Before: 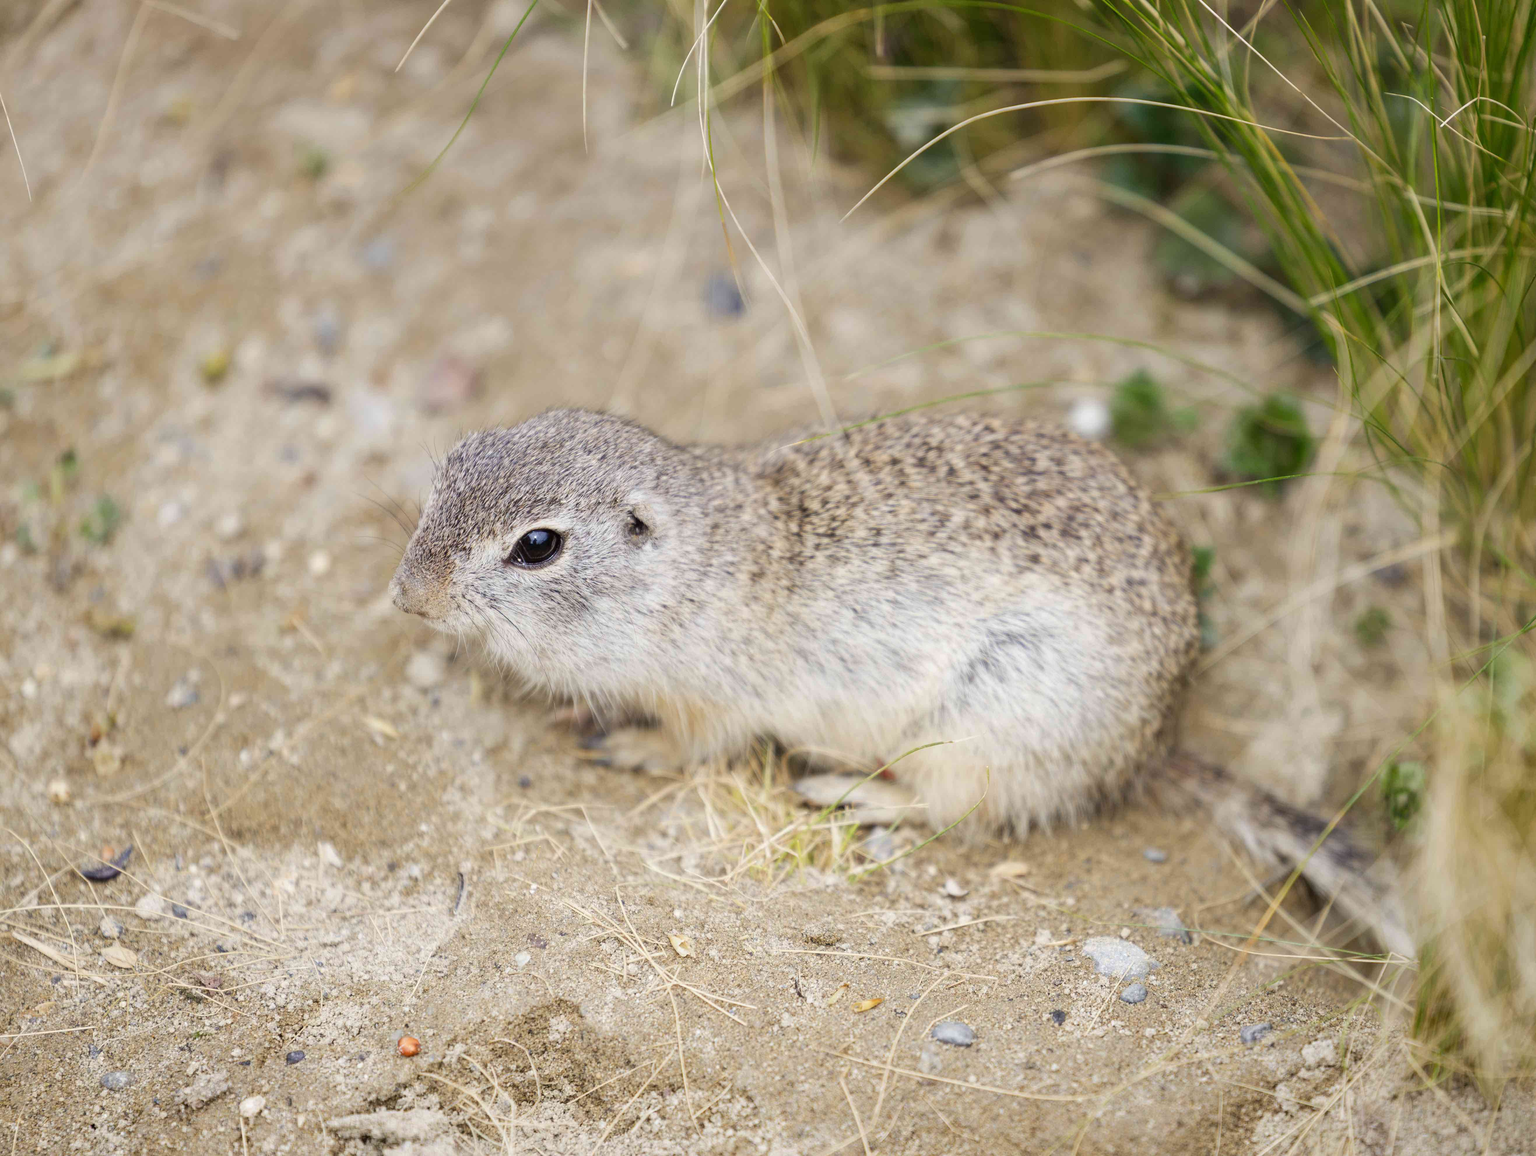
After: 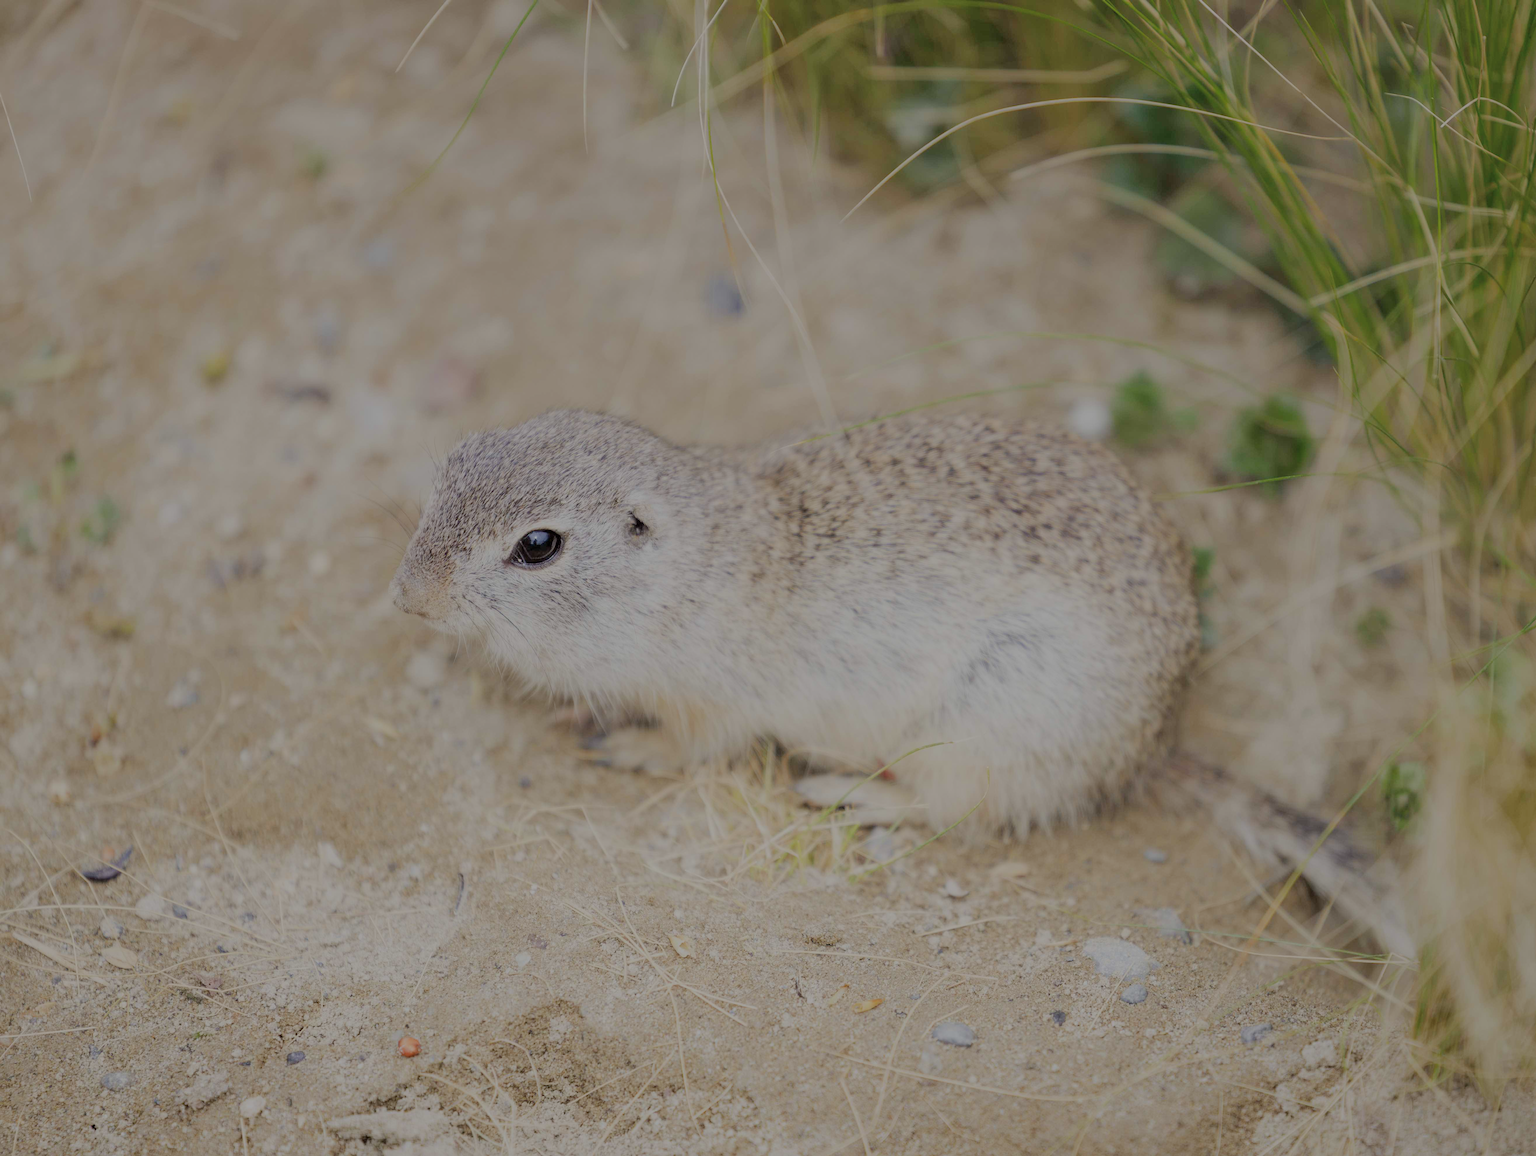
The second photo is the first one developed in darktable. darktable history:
tone equalizer: -8 EV 0.247 EV, -7 EV 0.448 EV, -6 EV 0.398 EV, -5 EV 0.277 EV, -3 EV -0.258 EV, -2 EV -0.421 EV, -1 EV -0.428 EV, +0 EV -0.266 EV
filmic rgb: black relative exposure -8.03 EV, white relative exposure 8.06 EV, target black luminance 0%, hardness 2.4, latitude 76.26%, contrast 0.579, shadows ↔ highlights balance 0.013%
